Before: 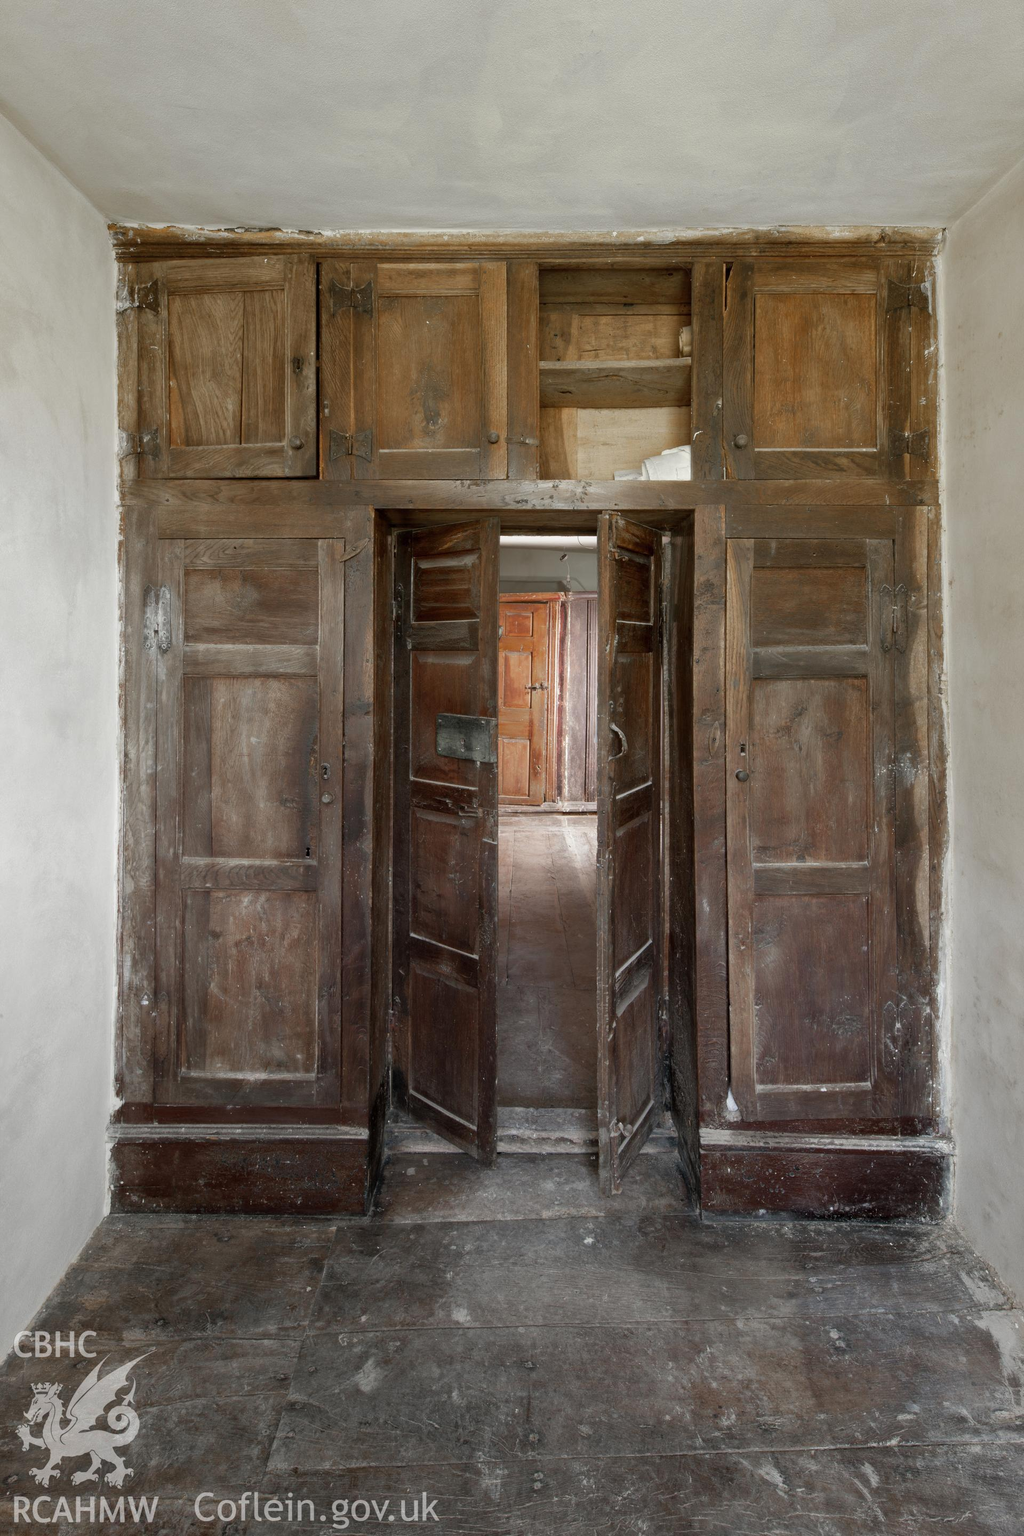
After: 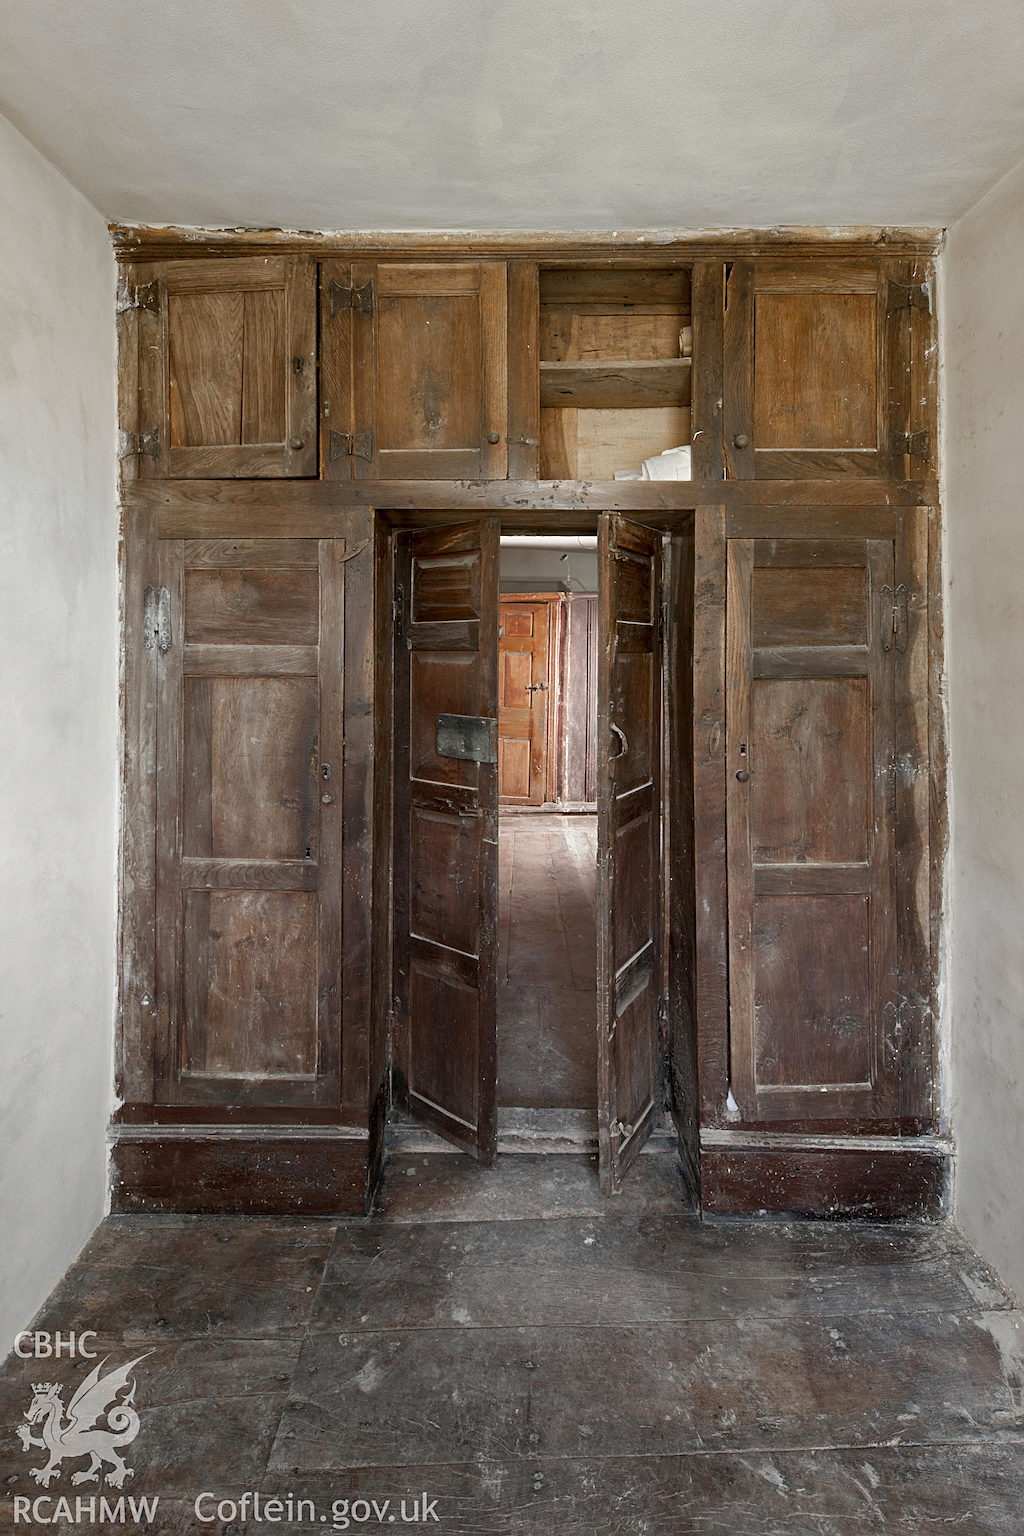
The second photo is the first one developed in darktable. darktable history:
sharpen: radius 3.086
tone equalizer: on, module defaults
